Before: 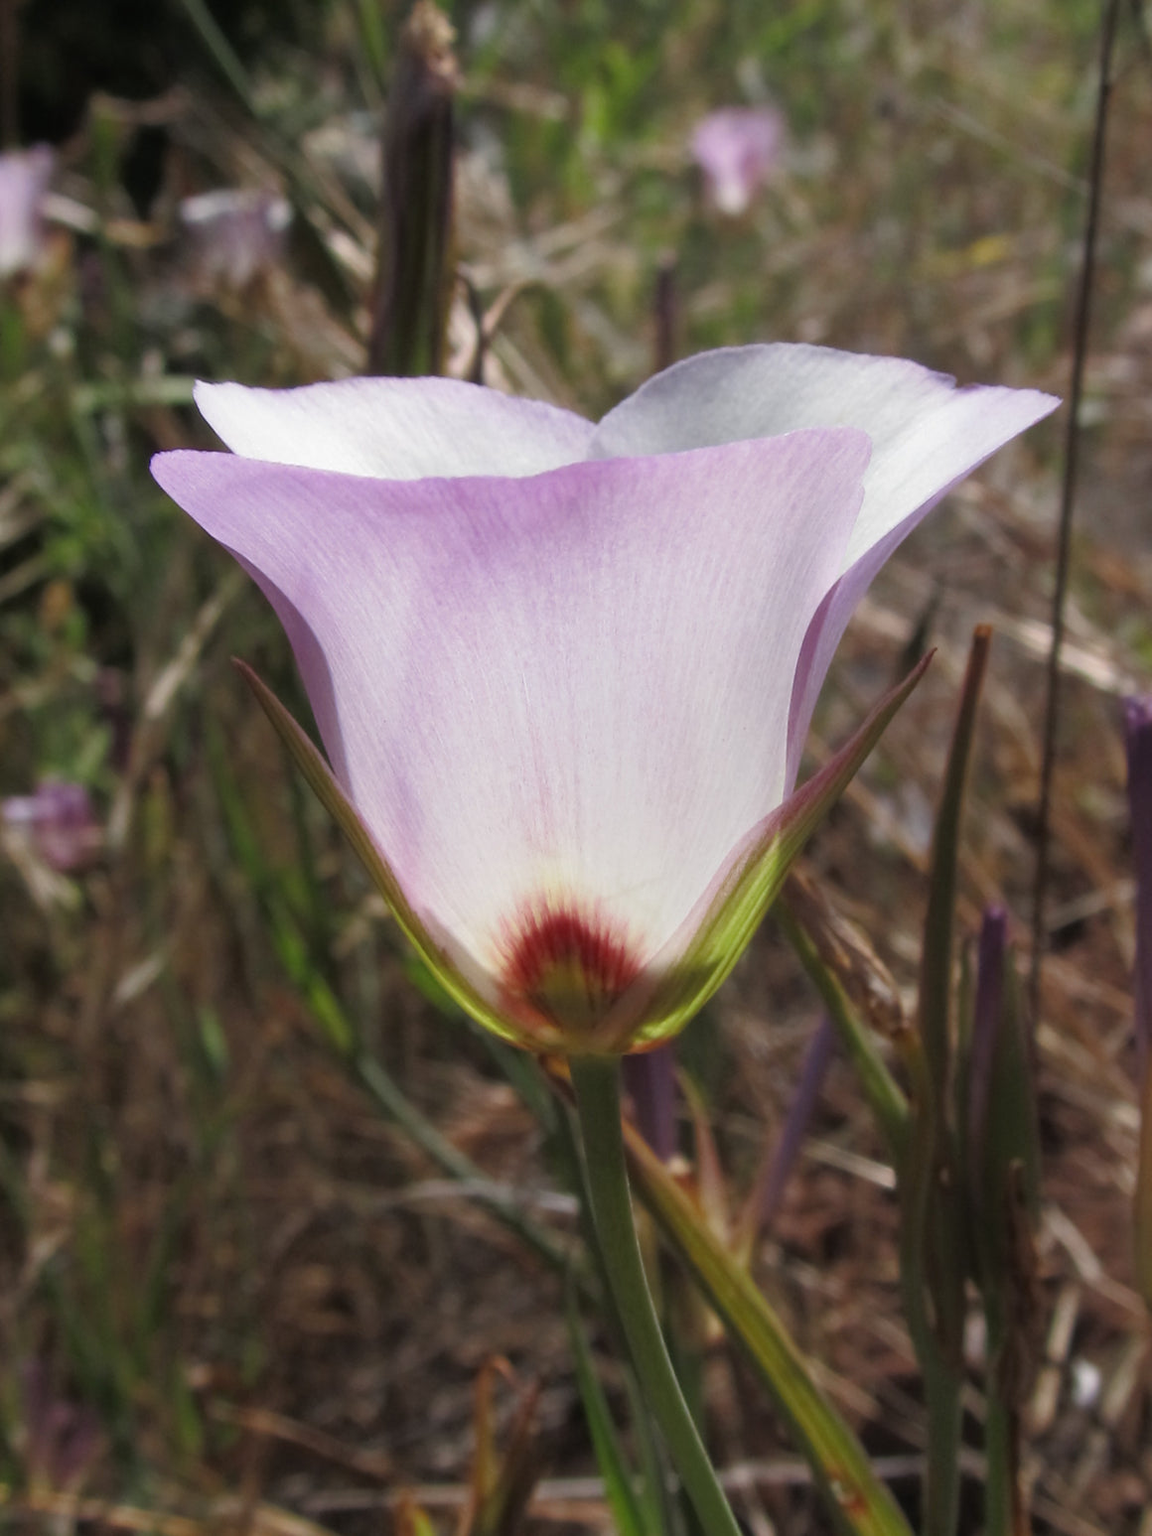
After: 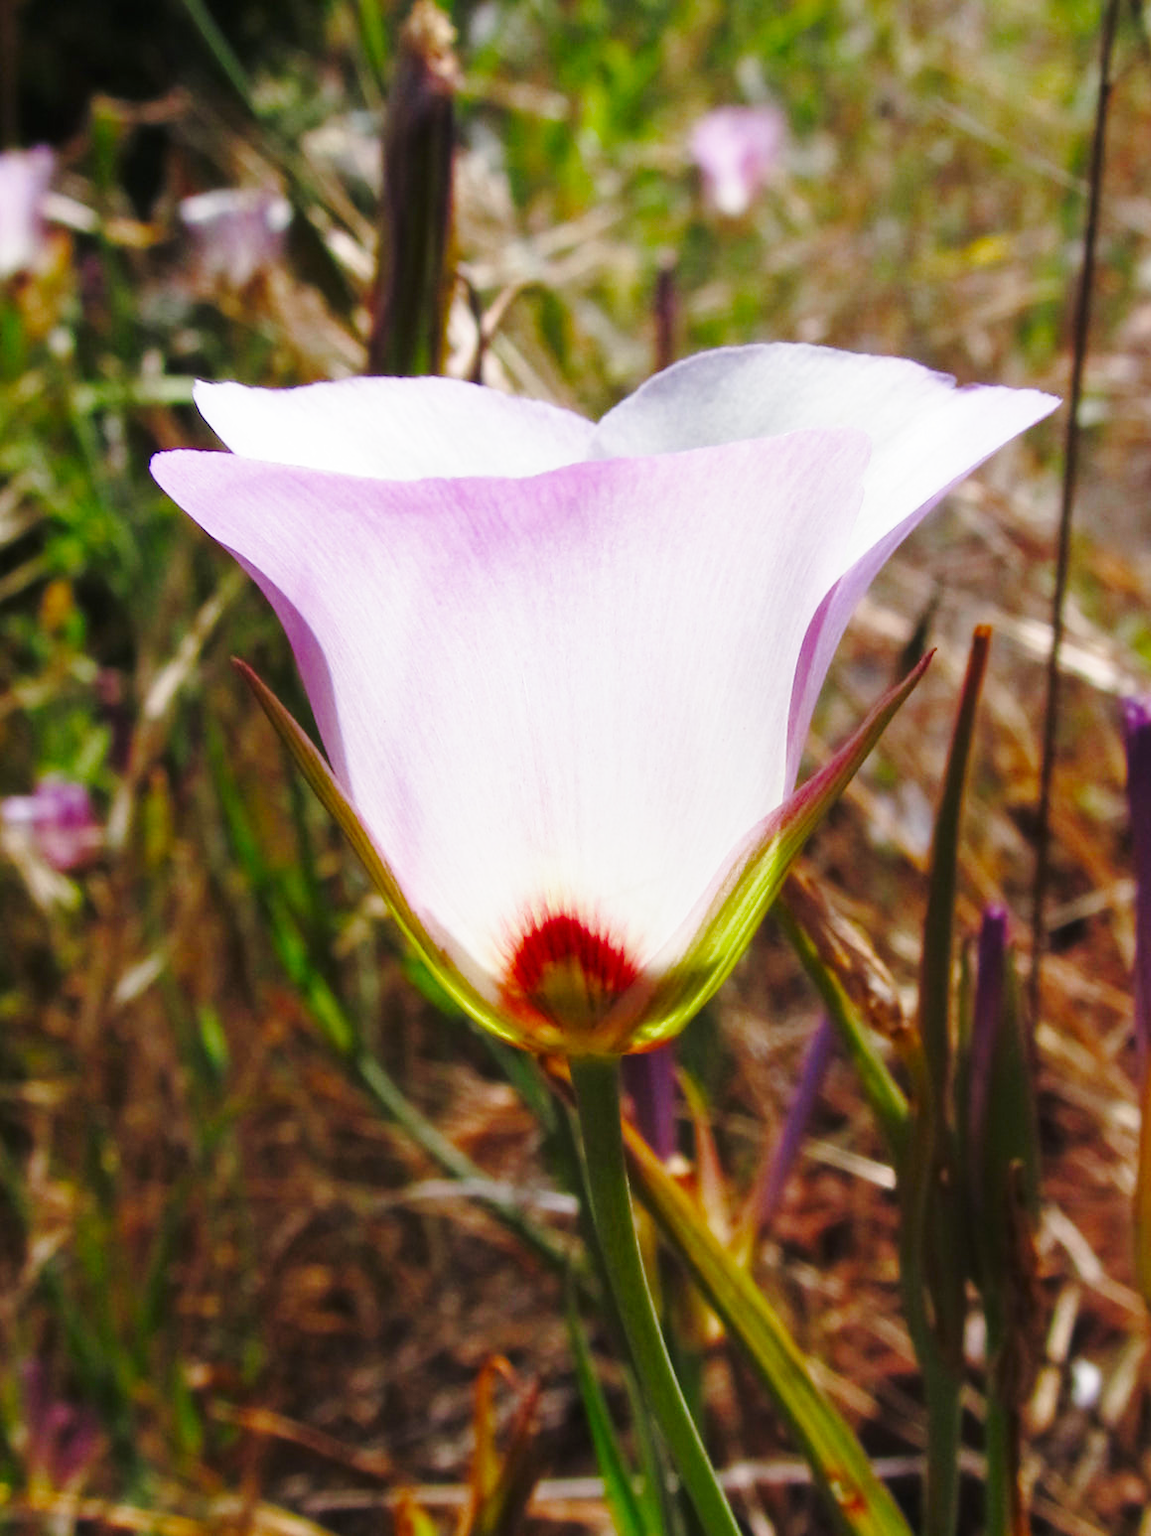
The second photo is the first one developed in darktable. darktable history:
base curve: curves: ch0 [(0, 0) (0.036, 0.037) (0.121, 0.228) (0.46, 0.76) (0.859, 0.983) (1, 1)], preserve colors none
color balance rgb: perceptual saturation grading › global saturation 20%, perceptual saturation grading › highlights -25%, perceptual saturation grading › shadows 50%
